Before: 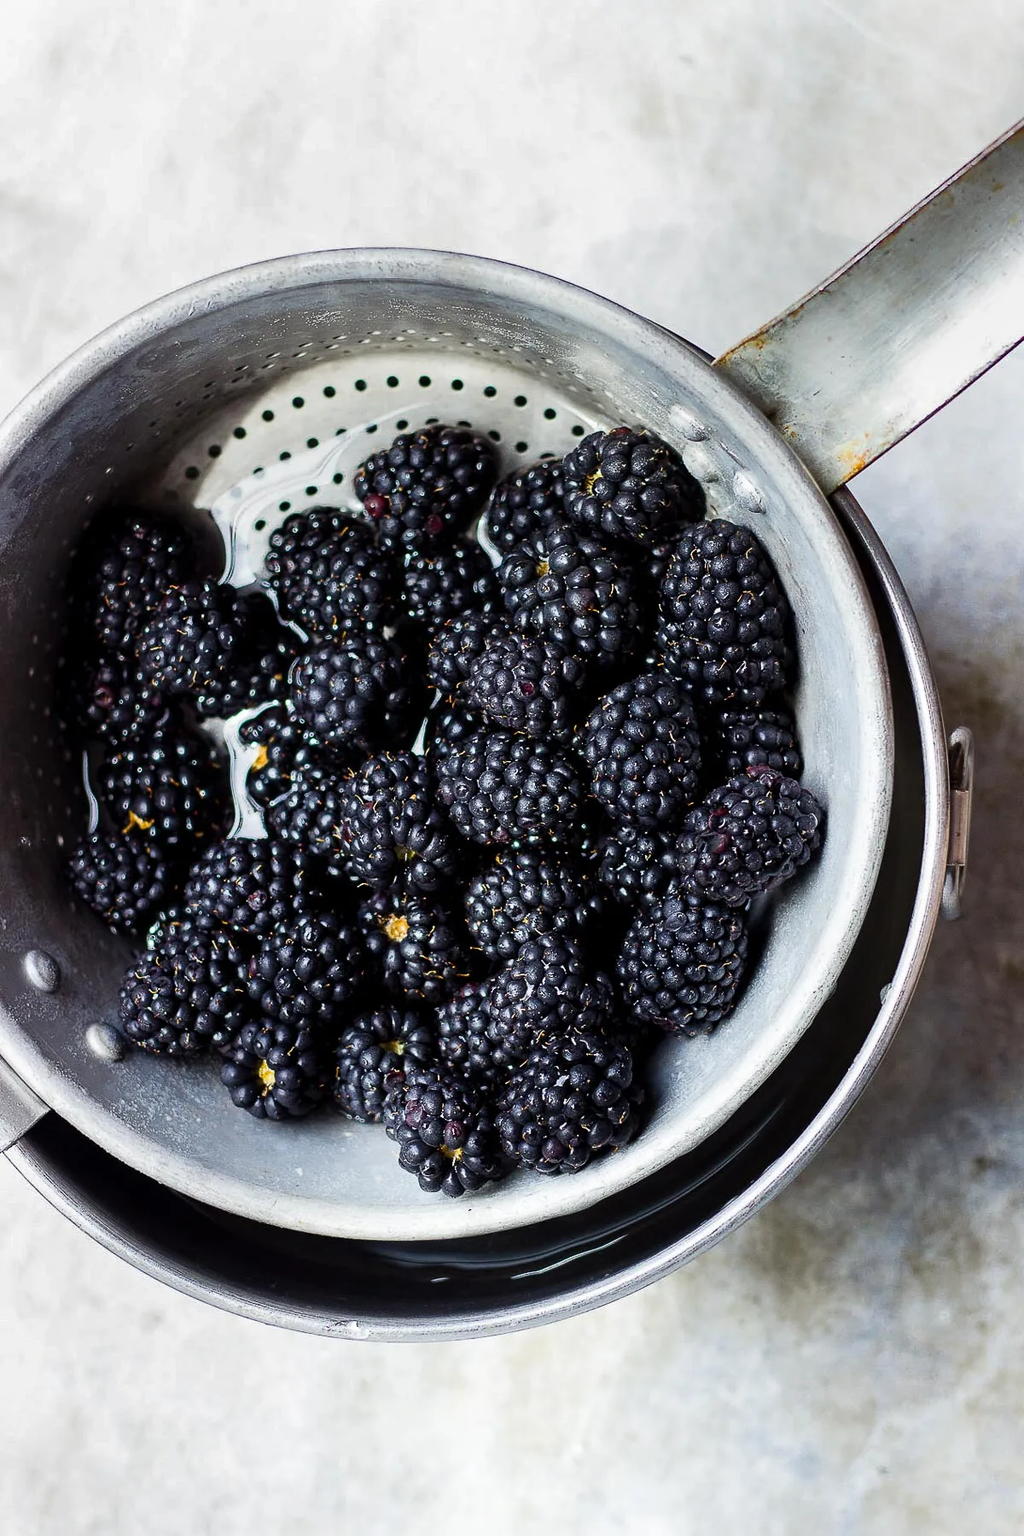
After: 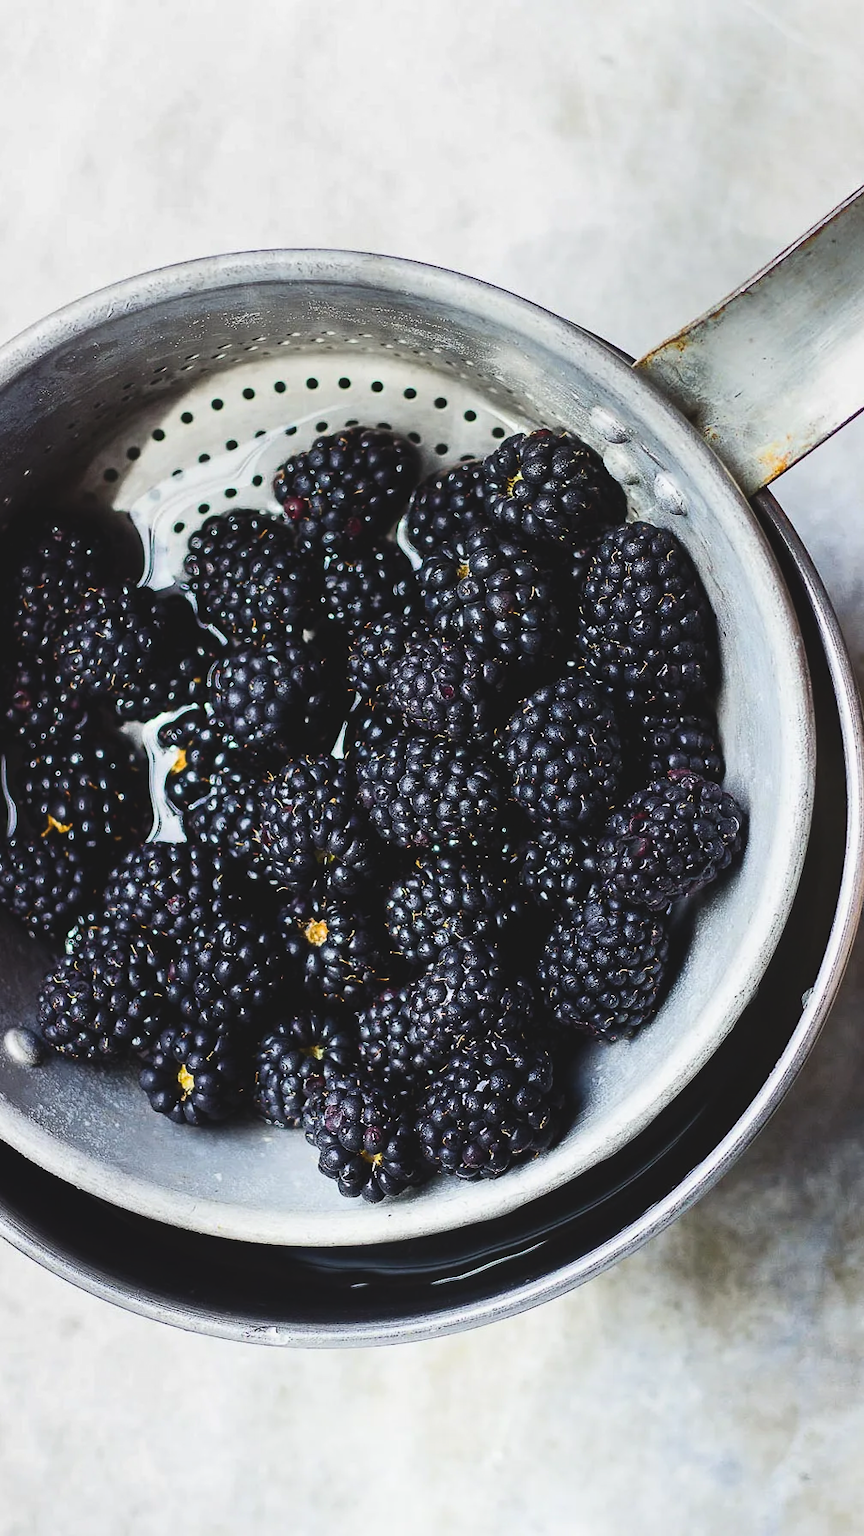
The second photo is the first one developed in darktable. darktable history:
contrast brightness saturation: contrast 0.15, brightness -0.01, saturation 0.1
crop: left 8.026%, right 7.374%
exposure: black level correction -0.015, exposure -0.125 EV, compensate highlight preservation false
